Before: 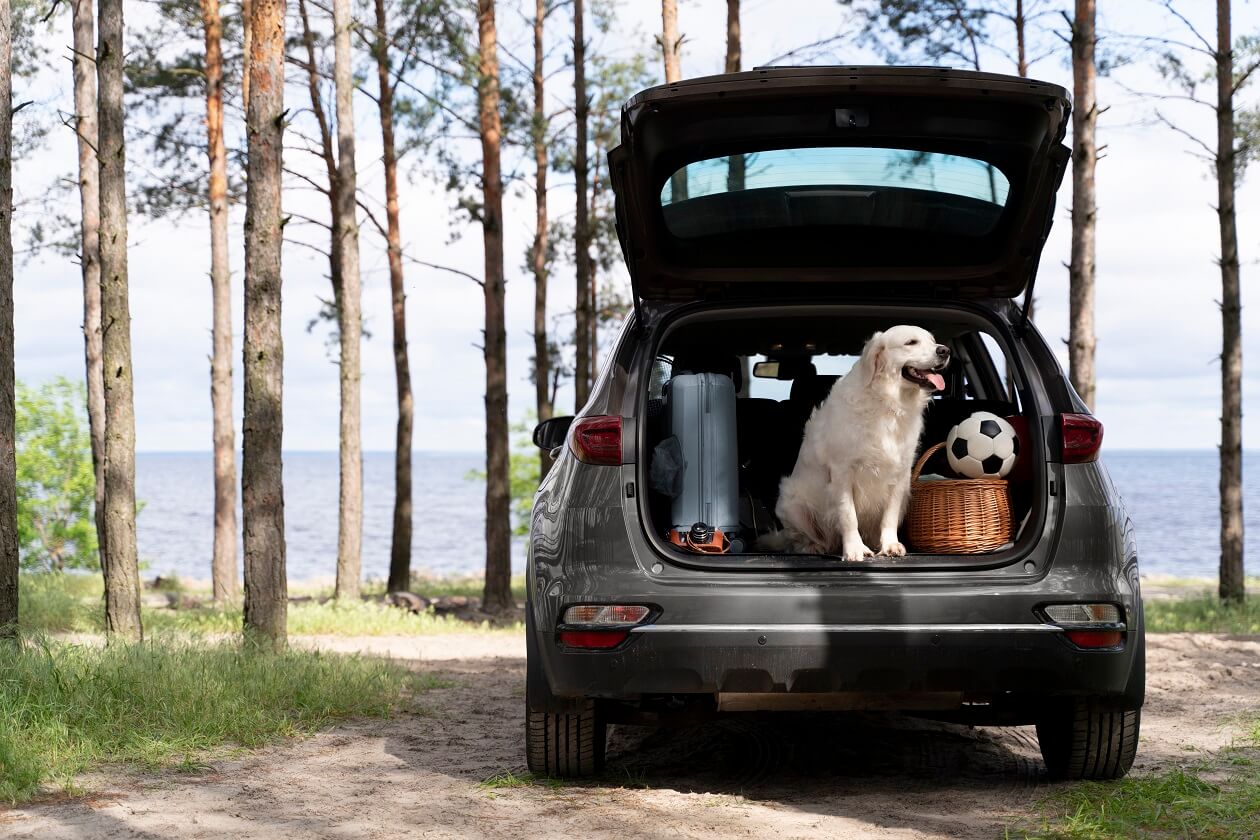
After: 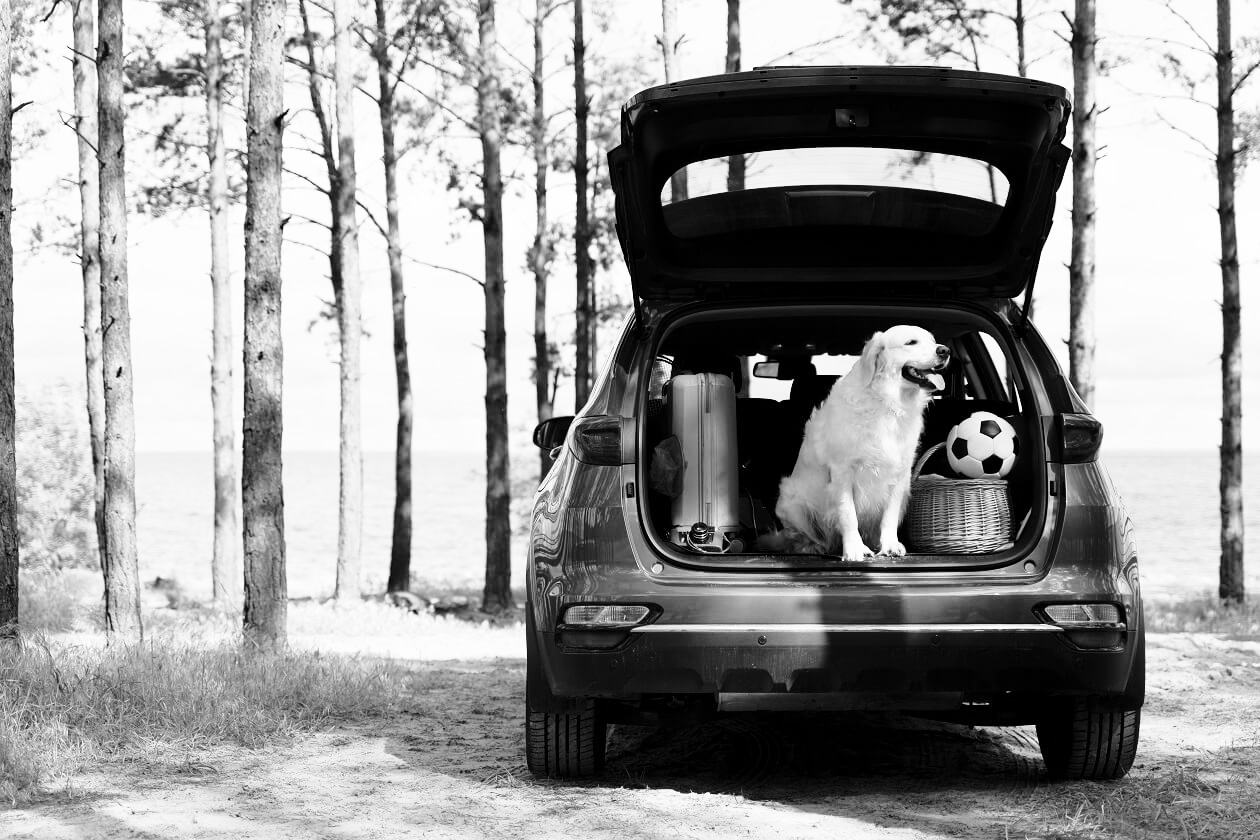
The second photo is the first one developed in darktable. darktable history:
base curve: curves: ch0 [(0, 0) (0.028, 0.03) (0.121, 0.232) (0.46, 0.748) (0.859, 0.968) (1, 1)], preserve colors none
monochrome: on, module defaults
color correction: highlights a* 15.46, highlights b* -20.56
